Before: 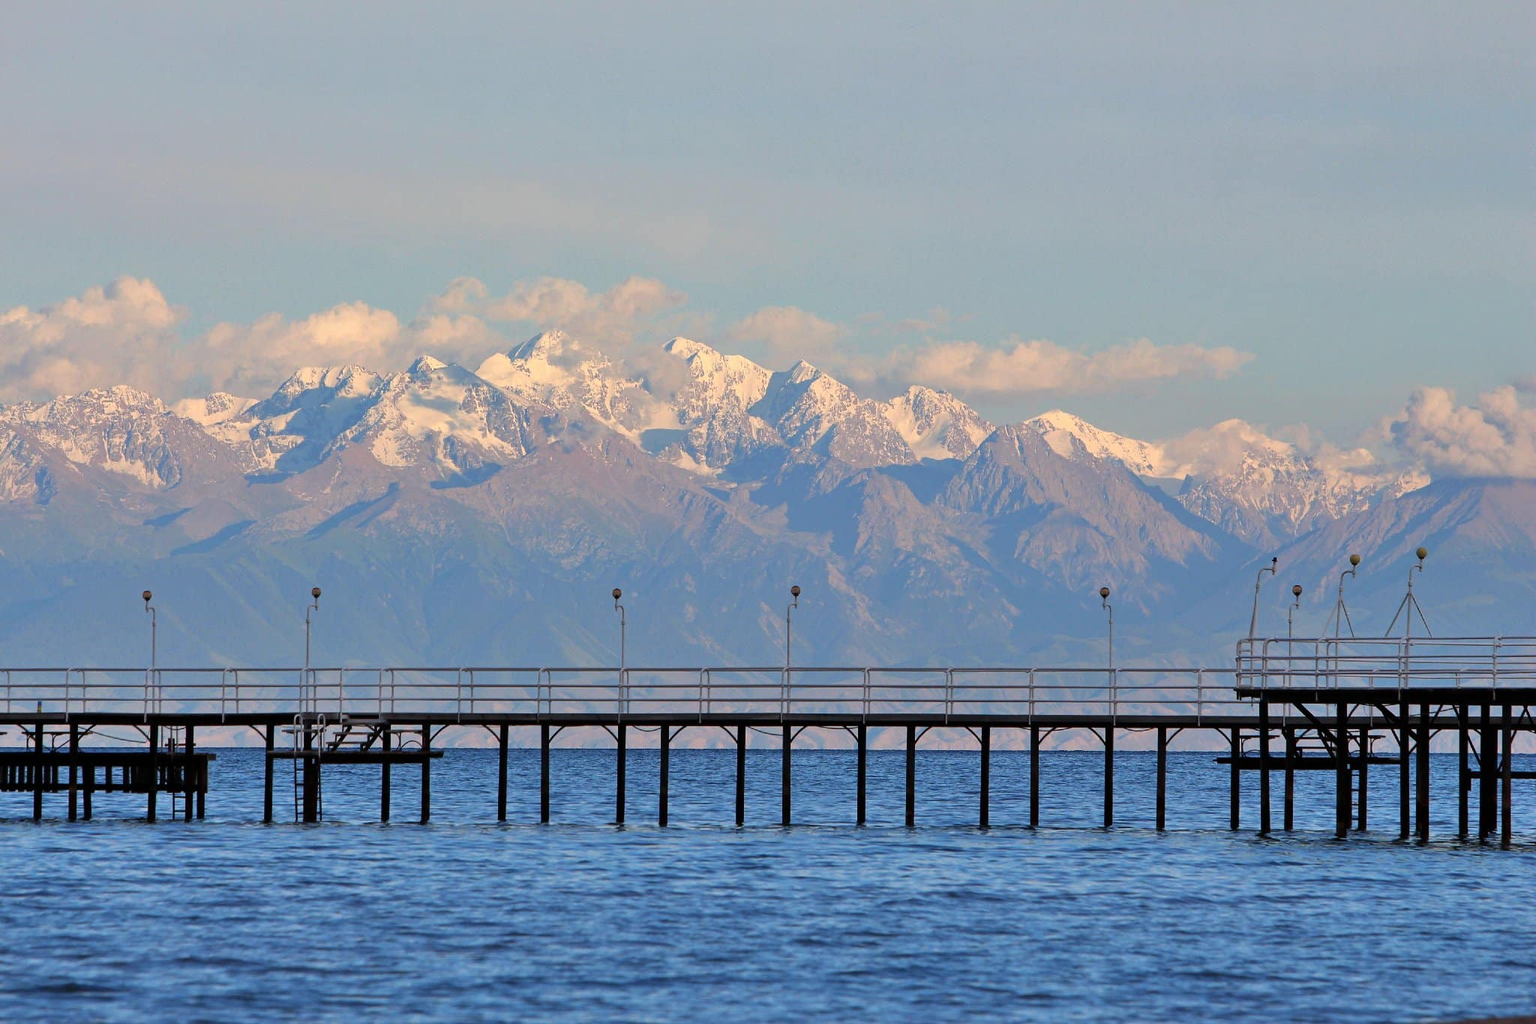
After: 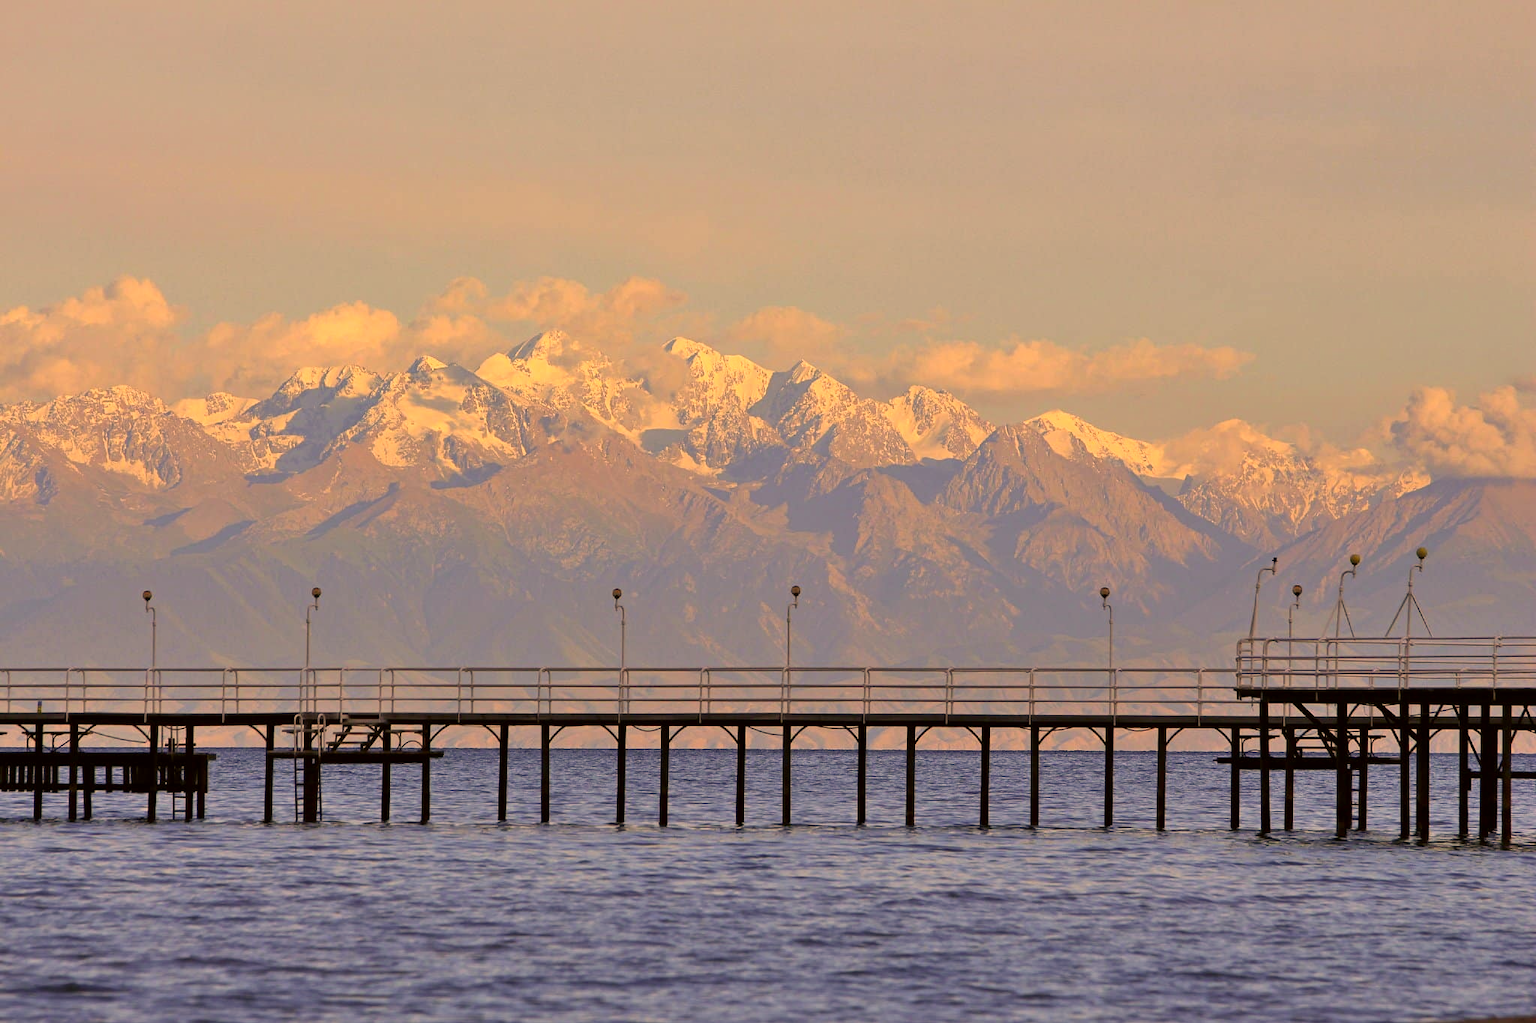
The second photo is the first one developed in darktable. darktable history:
color correction: highlights a* 17.95, highlights b* 35.34, shadows a* 1.02, shadows b* 6.4, saturation 1.02
